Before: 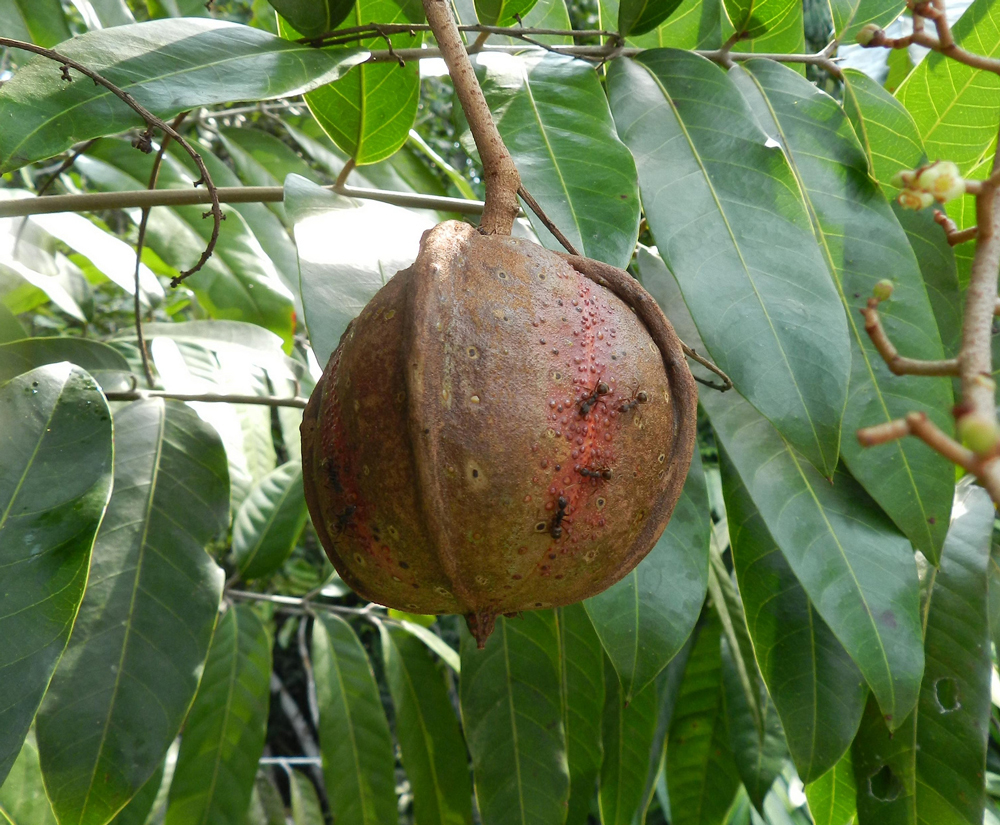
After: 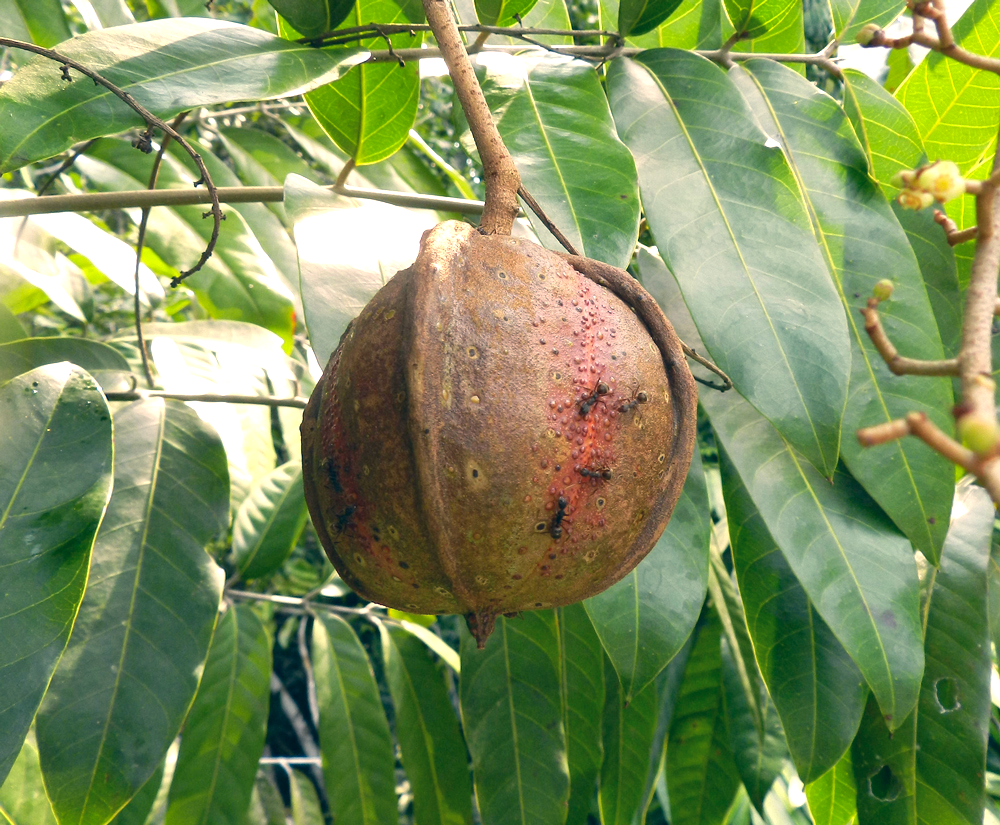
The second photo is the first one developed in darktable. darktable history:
exposure: exposure 0.605 EV, compensate highlight preservation false
color correction: highlights a* 10.32, highlights b* 14.36, shadows a* -10.19, shadows b* -15.04
